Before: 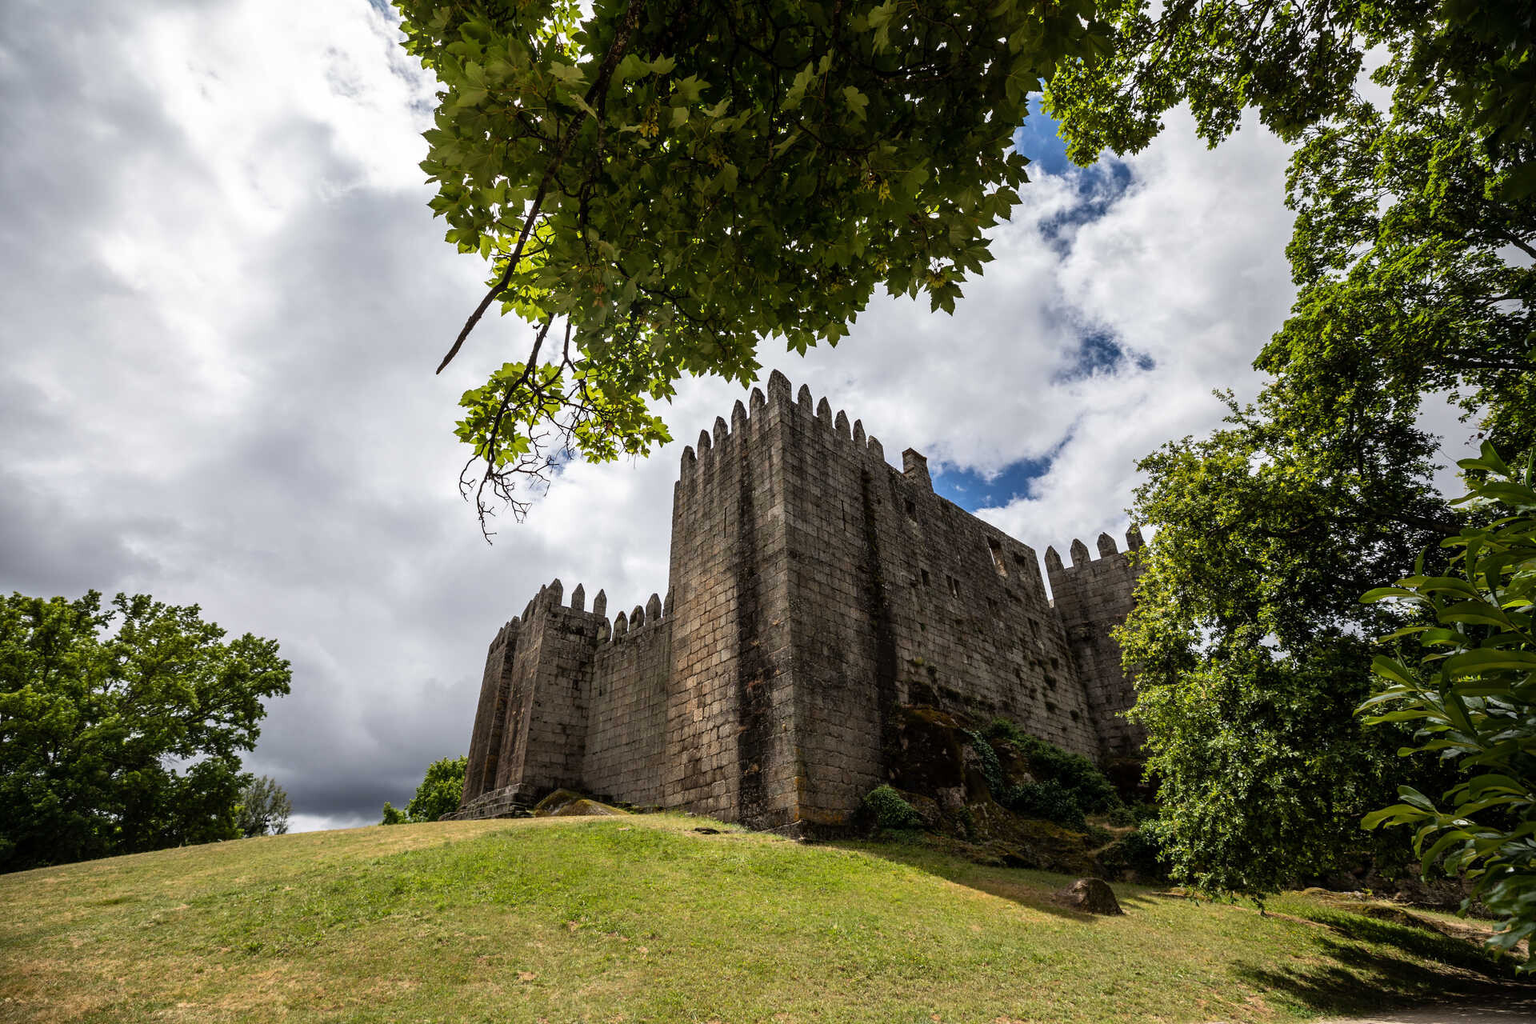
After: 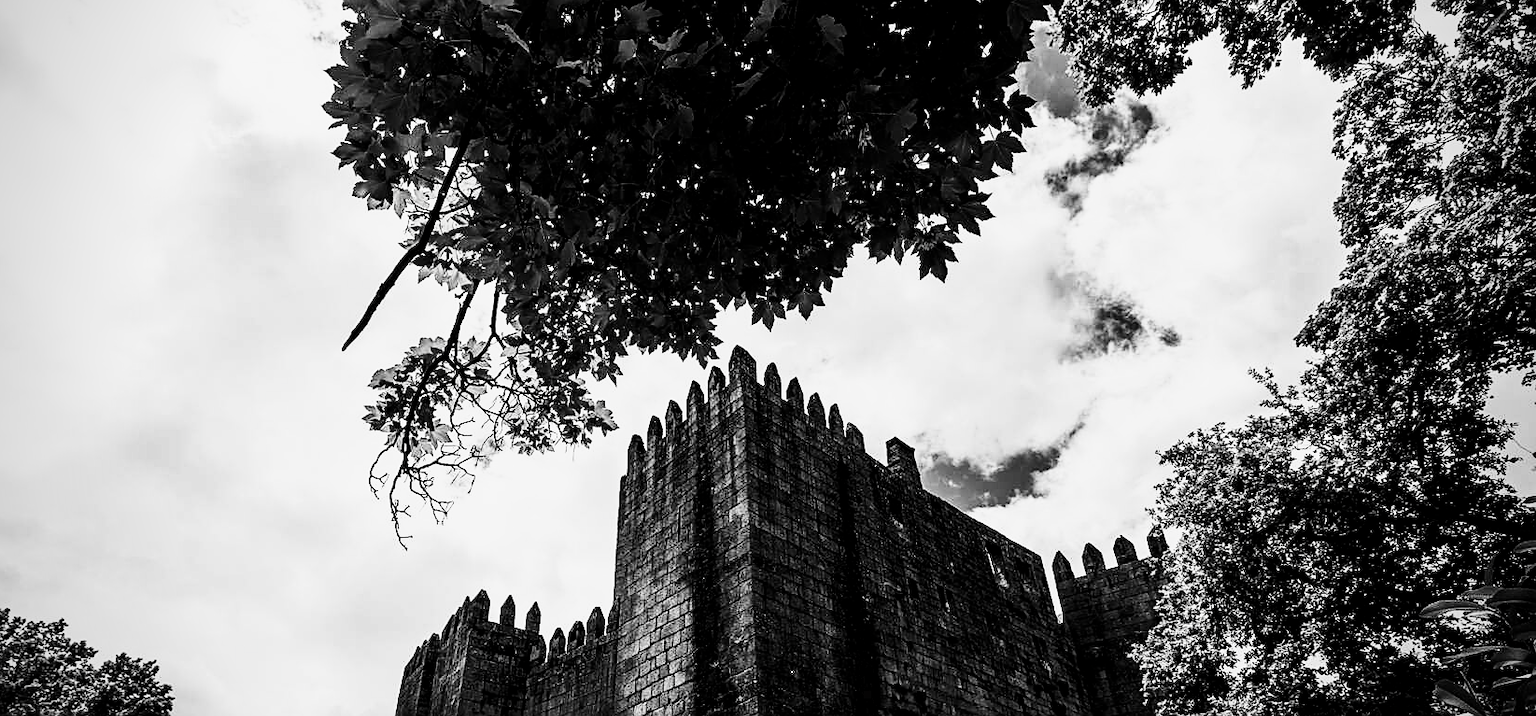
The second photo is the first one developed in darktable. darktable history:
vignetting: unbound false
base curve: curves: ch0 [(0, 0) (0.007, 0.004) (0.027, 0.03) (0.046, 0.07) (0.207, 0.54) (0.442, 0.872) (0.673, 0.972) (1, 1)]
sharpen: on, module defaults
exposure: black level correction 0.005, exposure 0.002 EV, compensate highlight preservation false
crop and rotate: left 9.345%, top 7.23%, right 4.939%, bottom 32.776%
contrast brightness saturation: contrast -0.029, brightness -0.576, saturation -0.997
